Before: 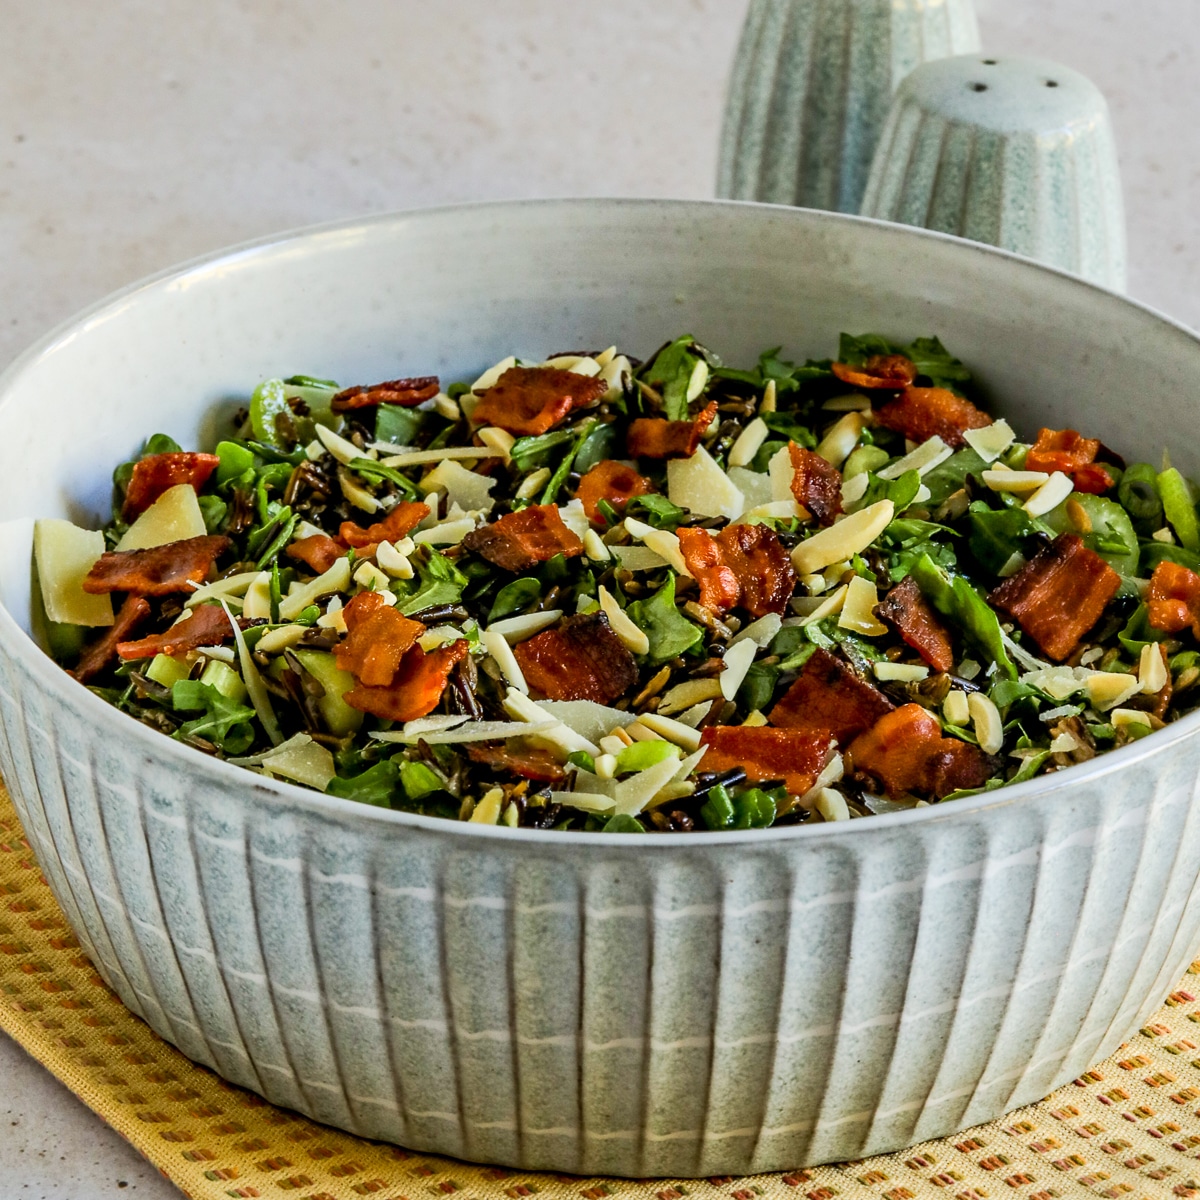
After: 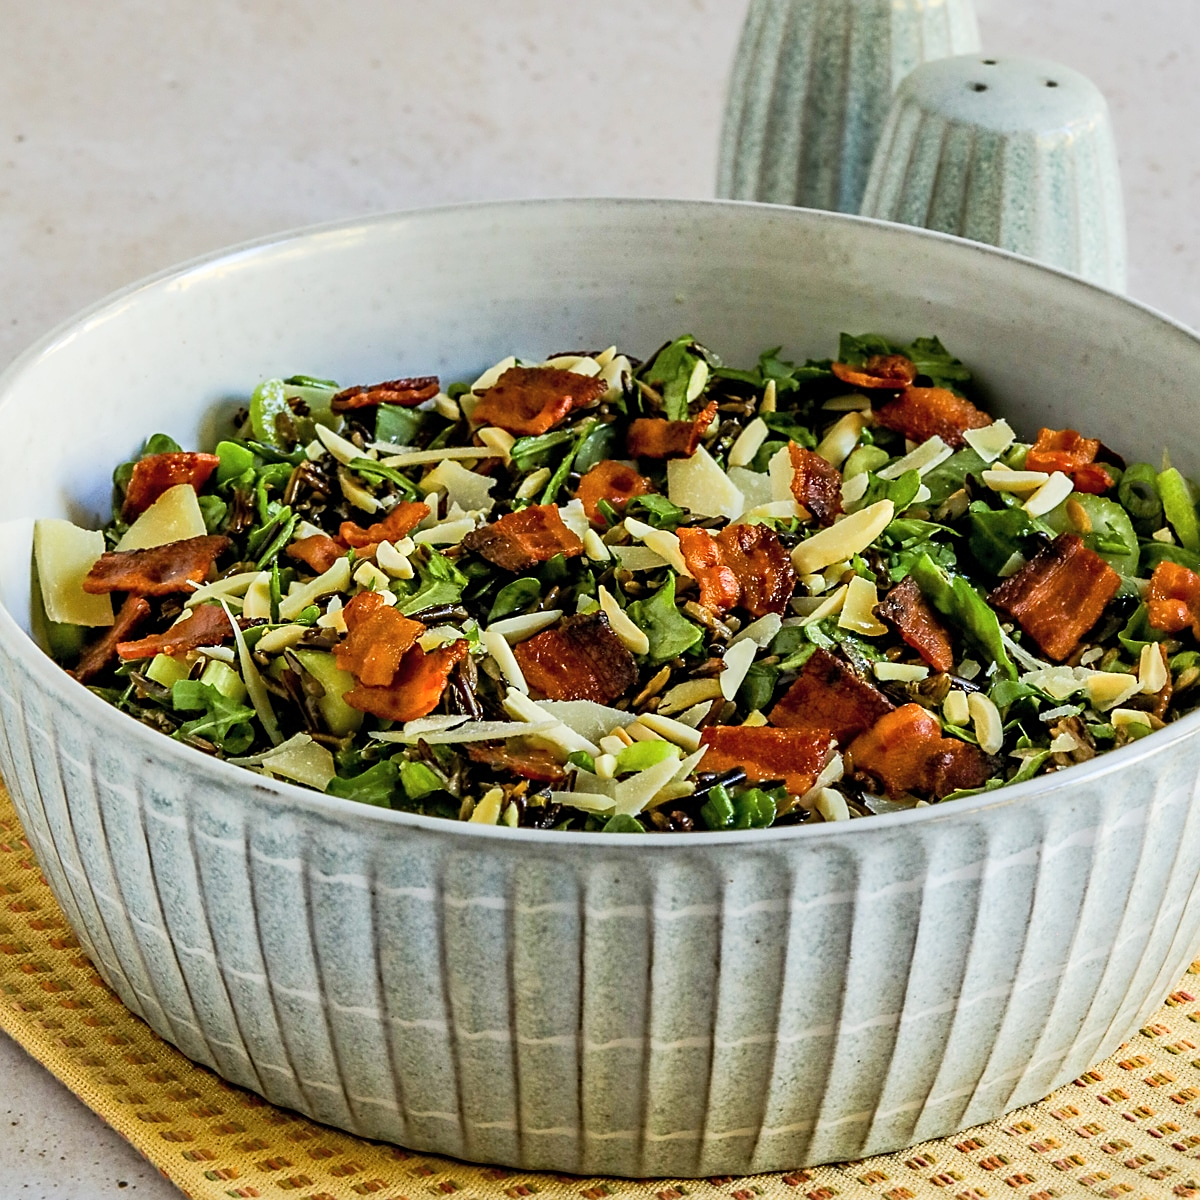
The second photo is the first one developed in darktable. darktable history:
contrast brightness saturation: contrast 0.051, brightness 0.06, saturation 0.007
sharpen: on, module defaults
